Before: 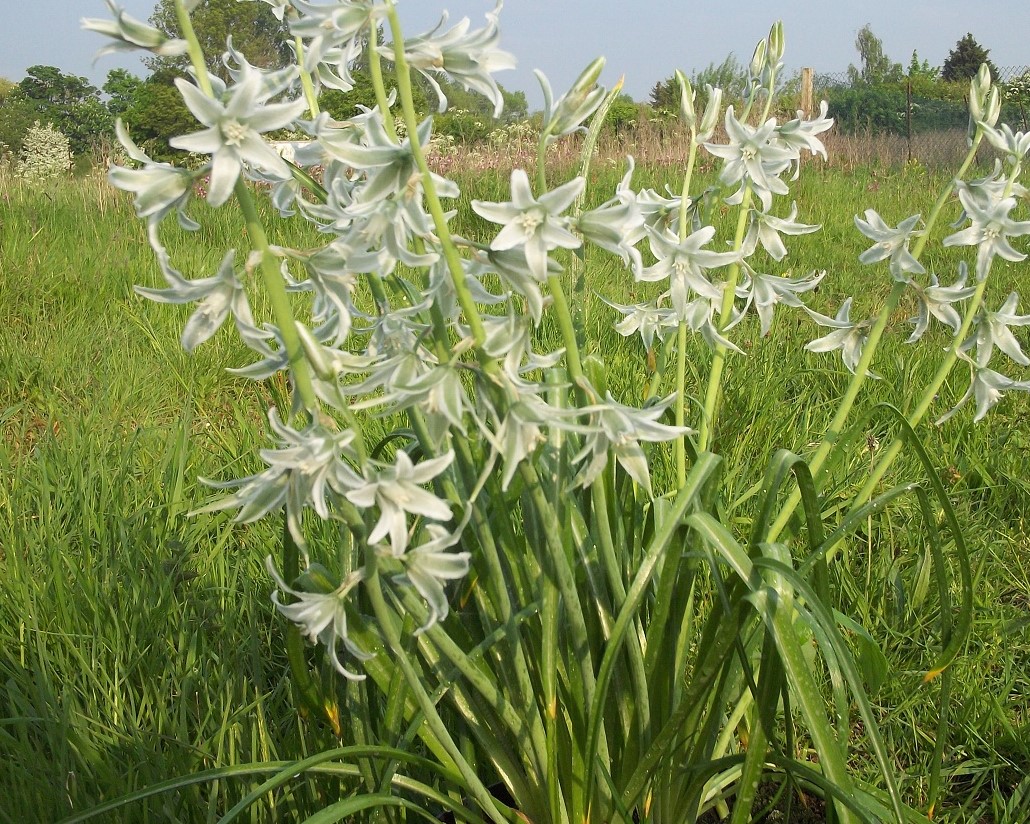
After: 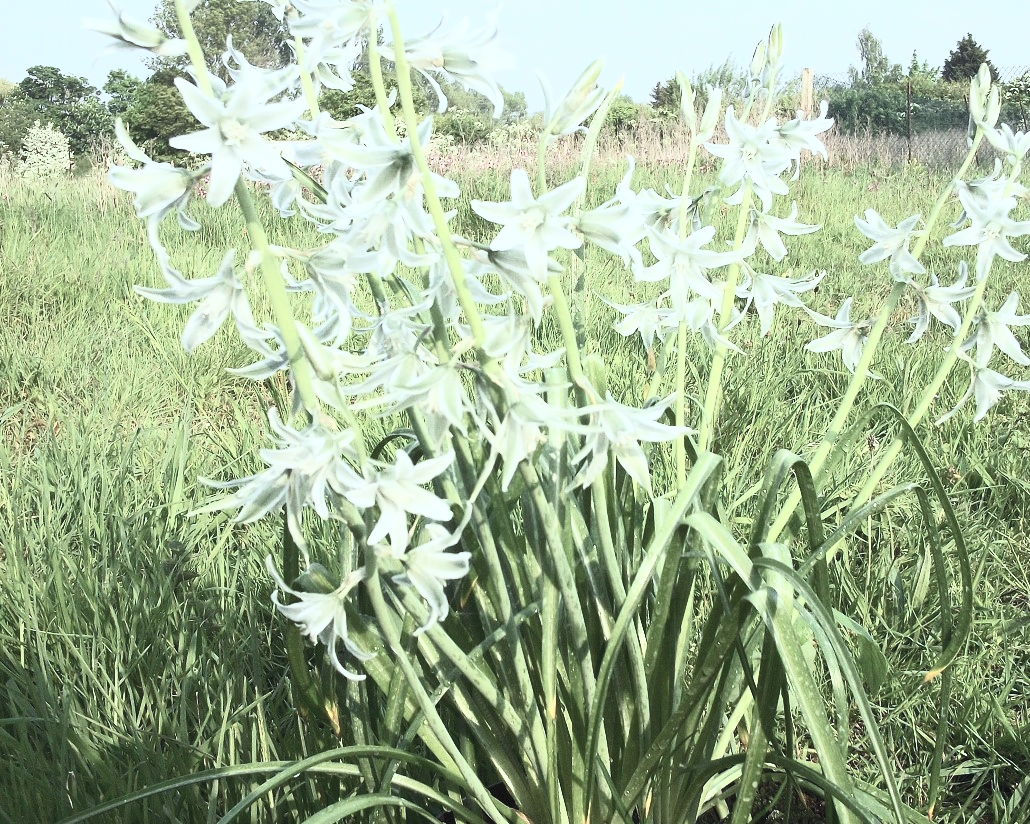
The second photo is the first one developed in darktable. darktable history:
contrast brightness saturation: contrast 0.588, brightness 0.572, saturation -0.345
color calibration: gray › normalize channels true, illuminant F (fluorescent), F source F9 (Cool White Deluxe 4150 K) – high CRI, x 0.374, y 0.373, temperature 4154.33 K, gamut compression 0.016
